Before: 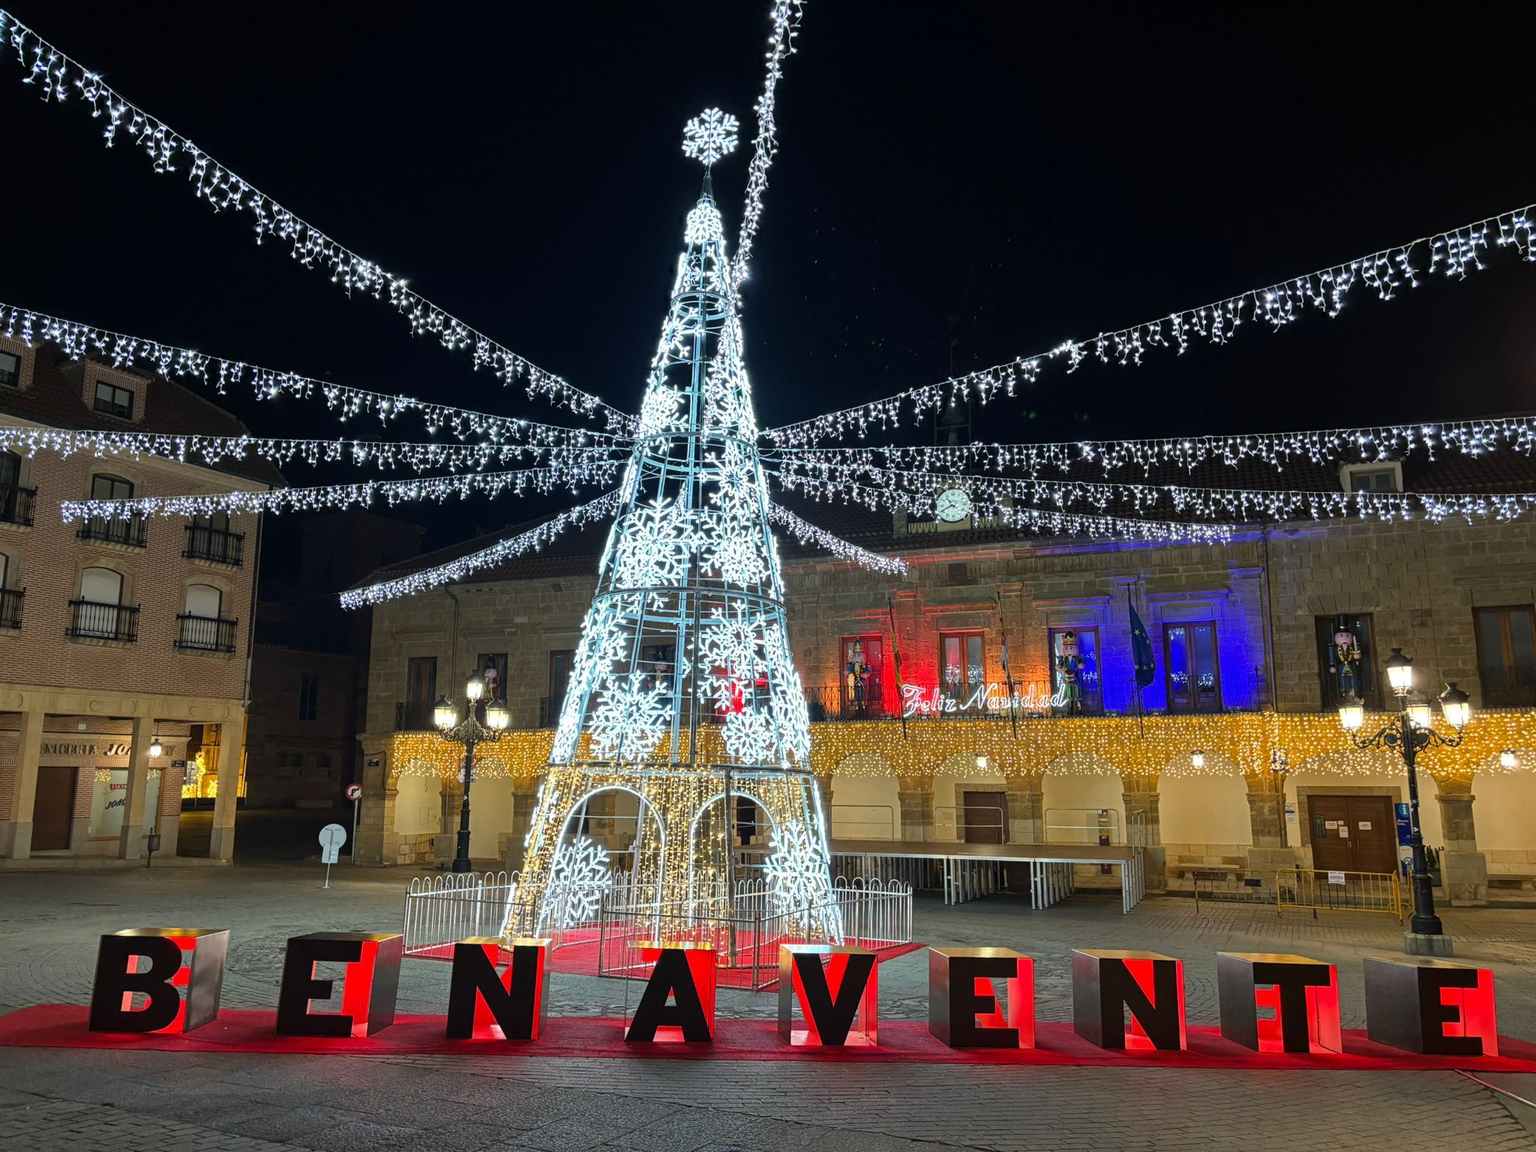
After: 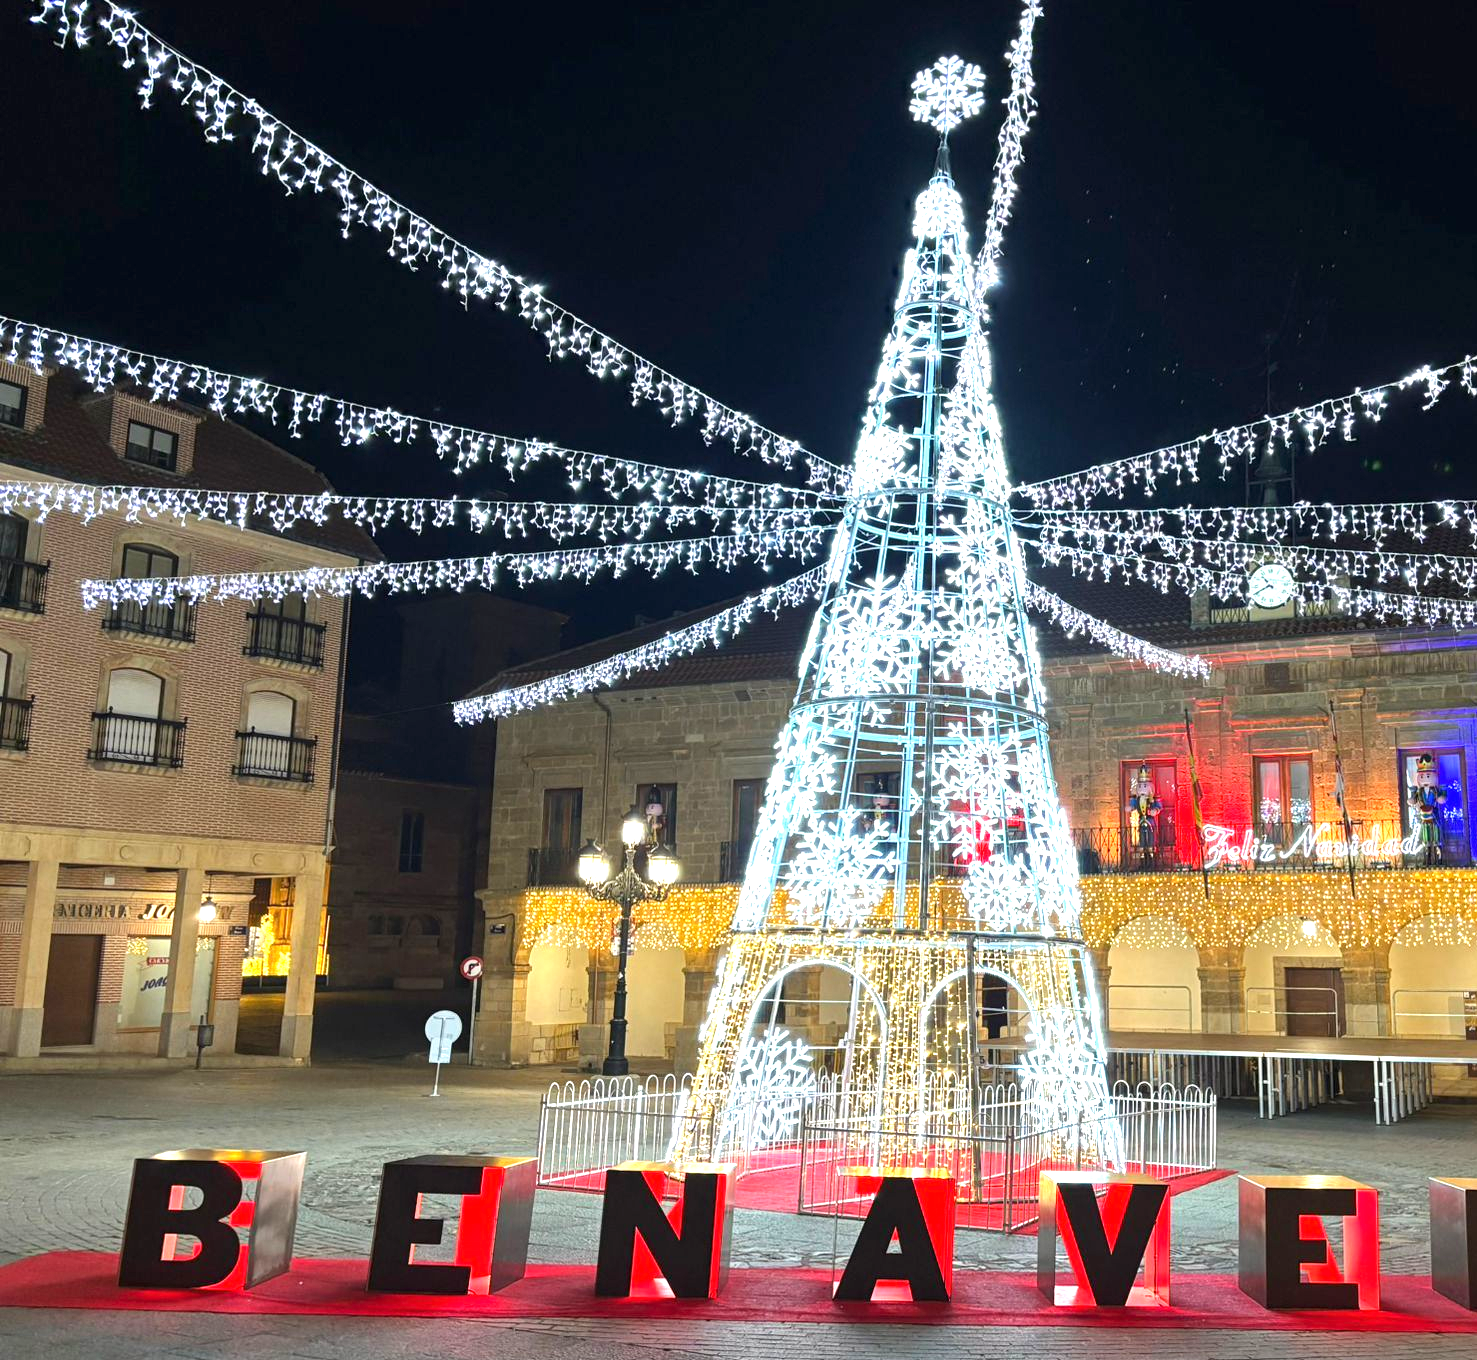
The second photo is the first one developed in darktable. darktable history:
crop: top 5.754%, right 27.838%, bottom 5.686%
exposure: black level correction 0, exposure 1.2 EV, compensate highlight preservation false
base curve: curves: ch0 [(0, 0) (0.283, 0.295) (1, 1)]
